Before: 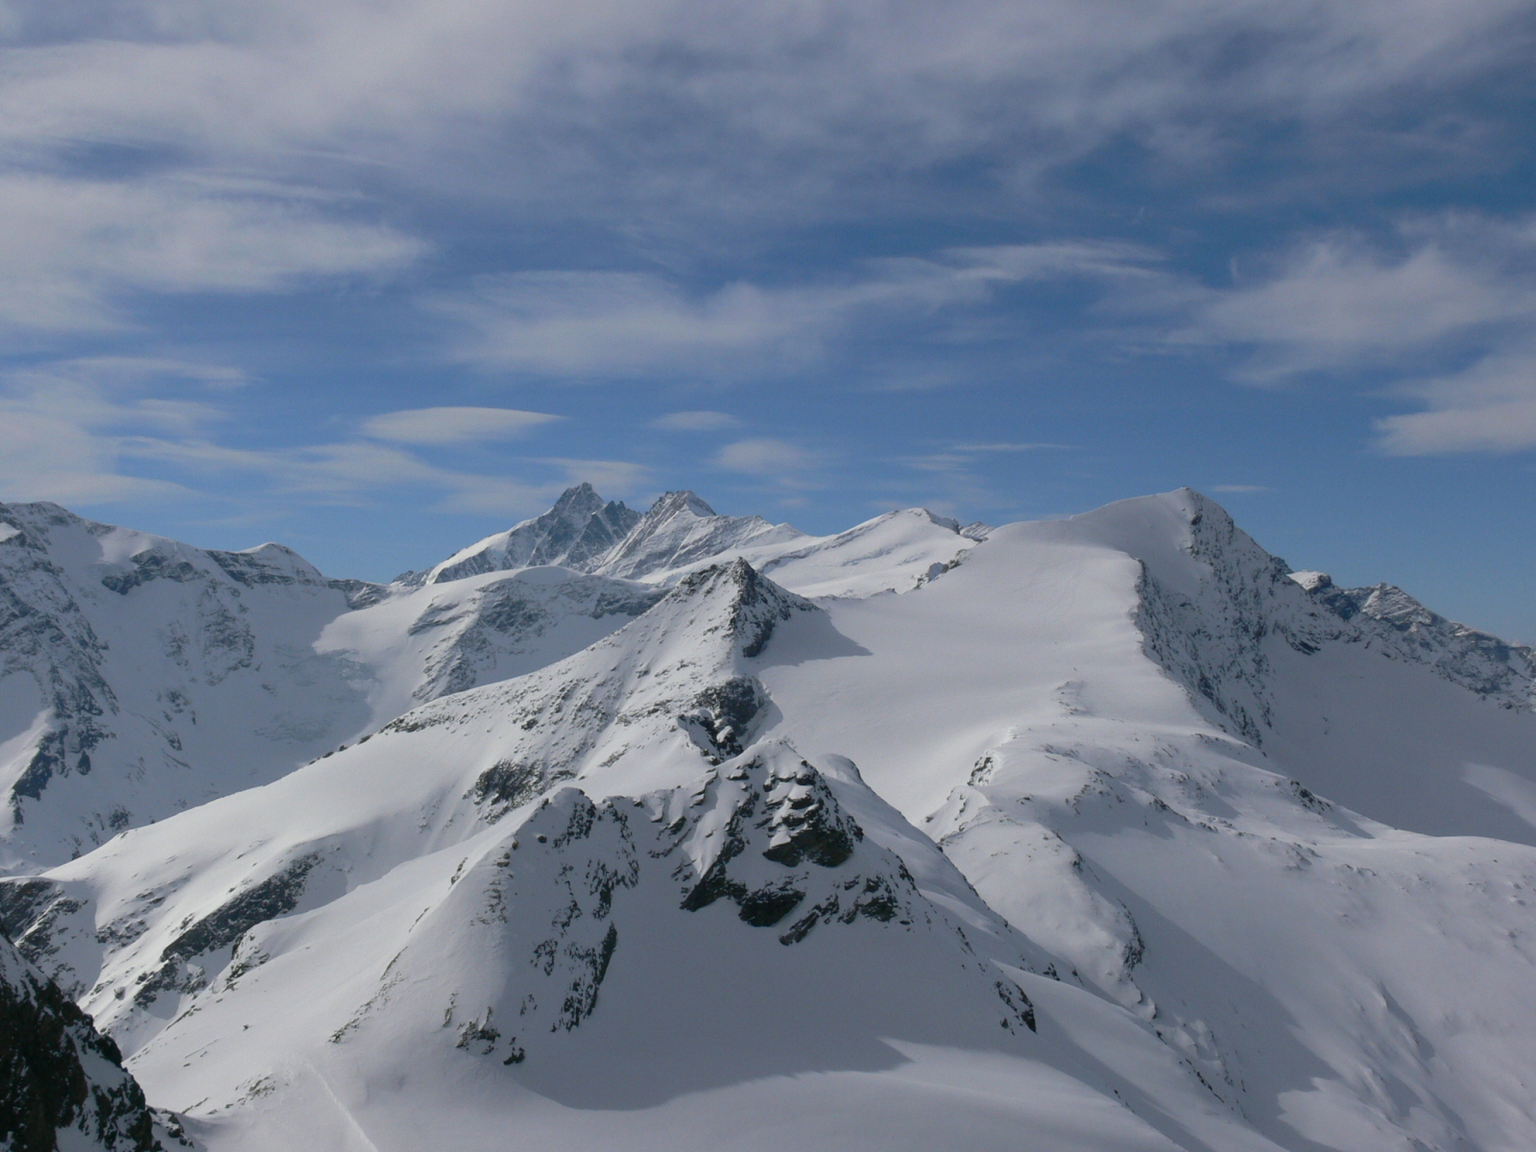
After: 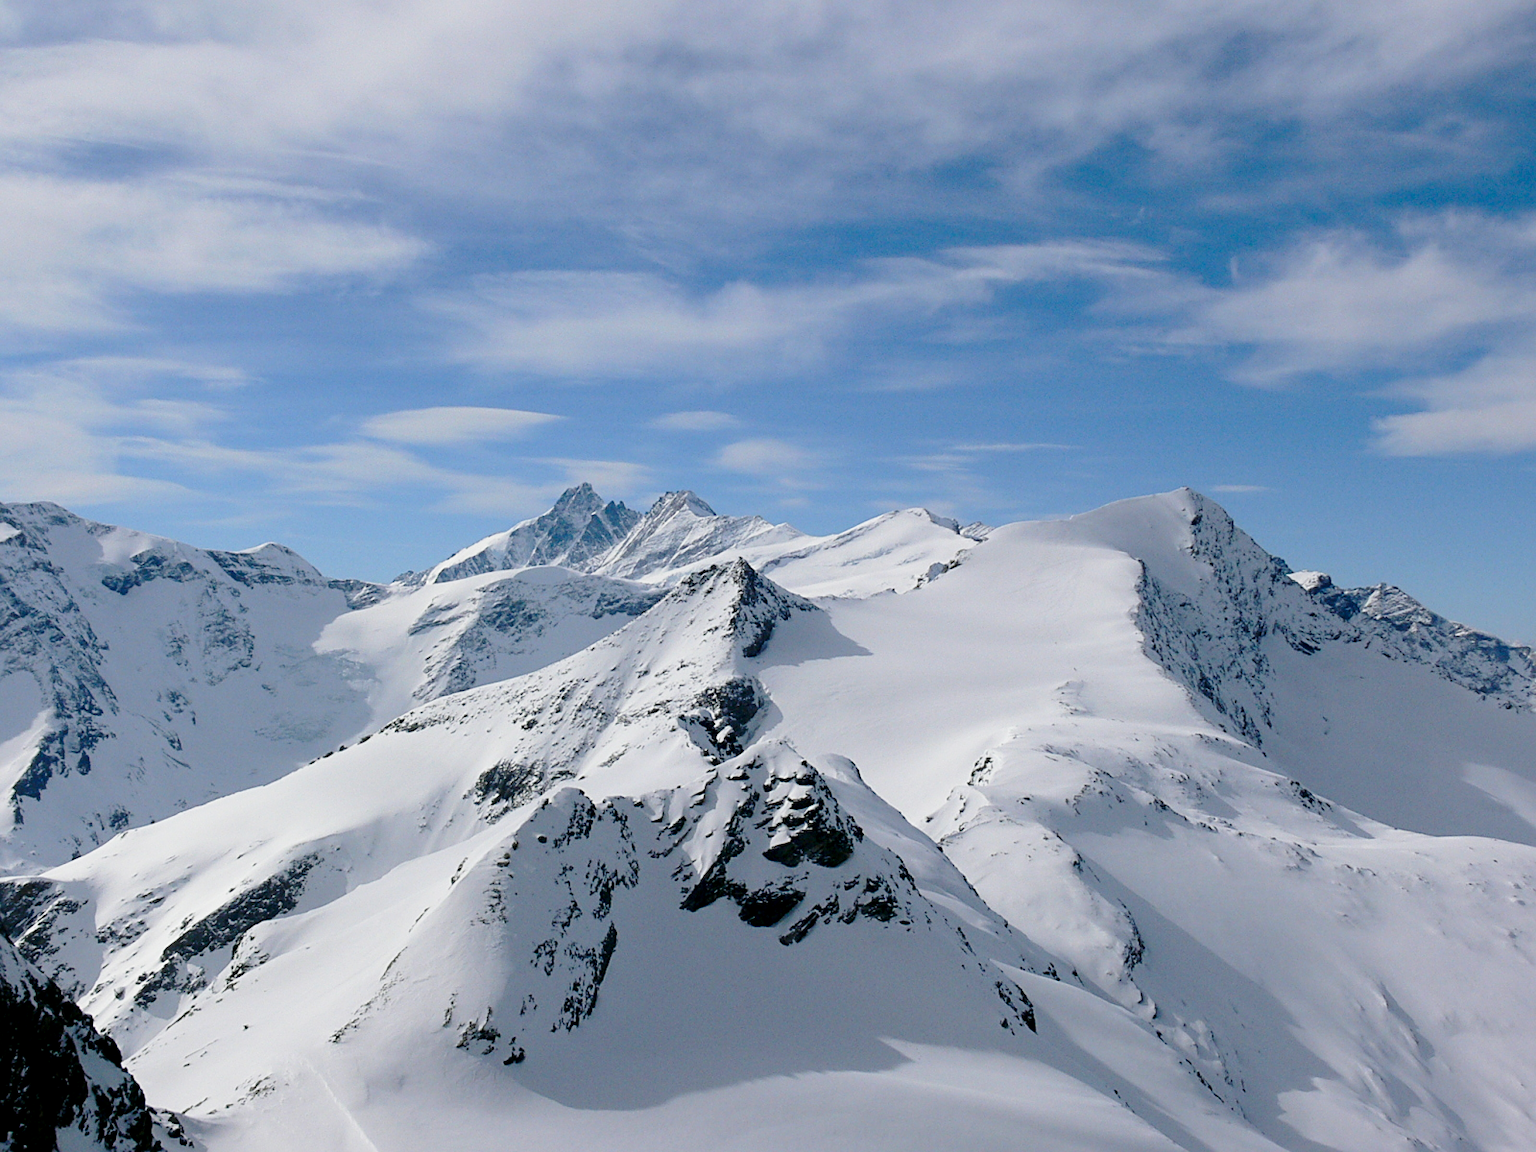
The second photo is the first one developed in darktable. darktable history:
exposure: black level correction 0.009, exposure -0.159 EV, compensate highlight preservation false
base curve: curves: ch0 [(0, 0) (0.028, 0.03) (0.121, 0.232) (0.46, 0.748) (0.859, 0.968) (1, 1)], preserve colors none
sharpen: on, module defaults
